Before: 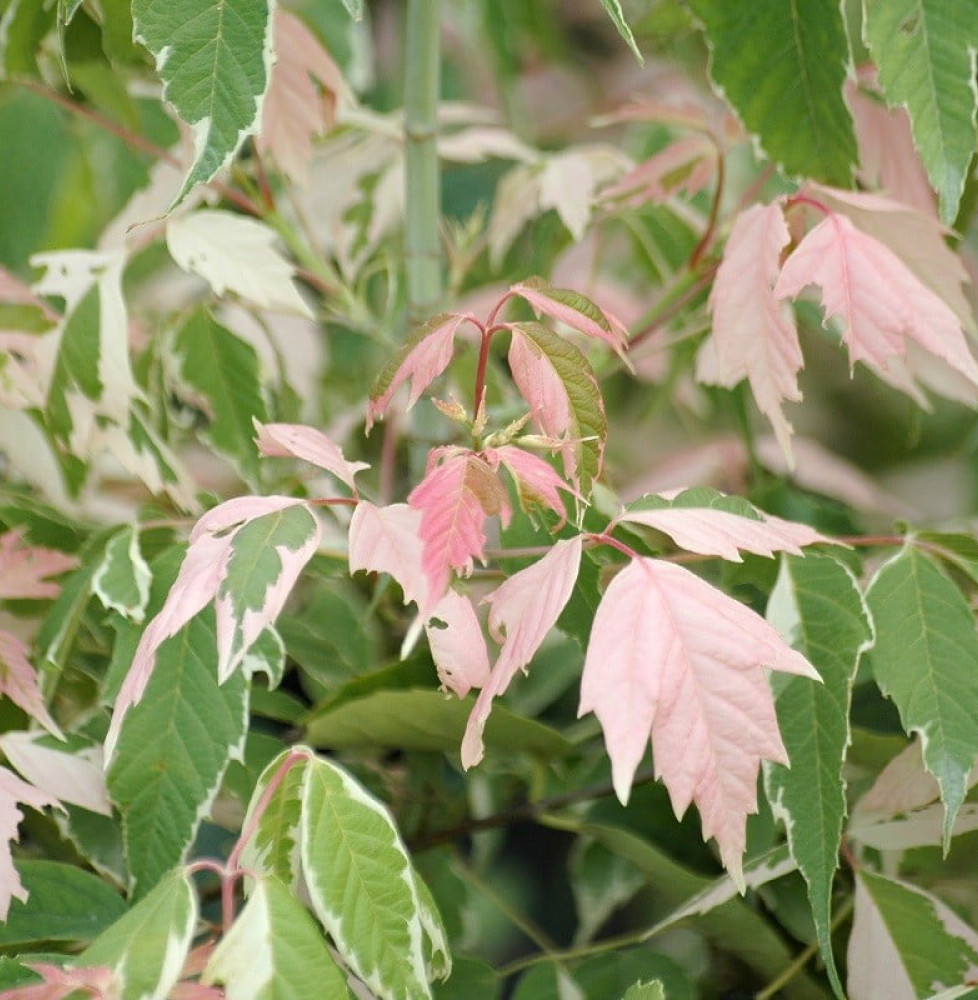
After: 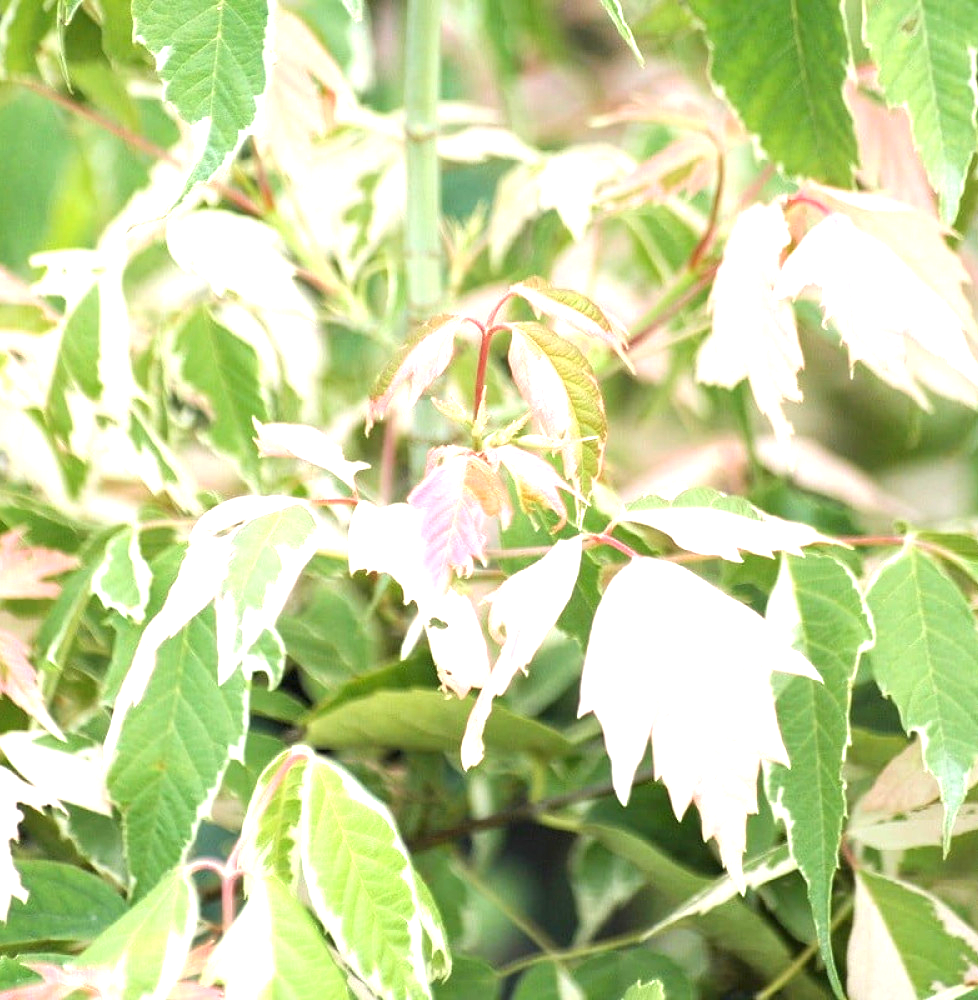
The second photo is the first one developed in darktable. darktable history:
exposure: black level correction 0, exposure 1.35 EV, compensate exposure bias true, compensate highlight preservation false
